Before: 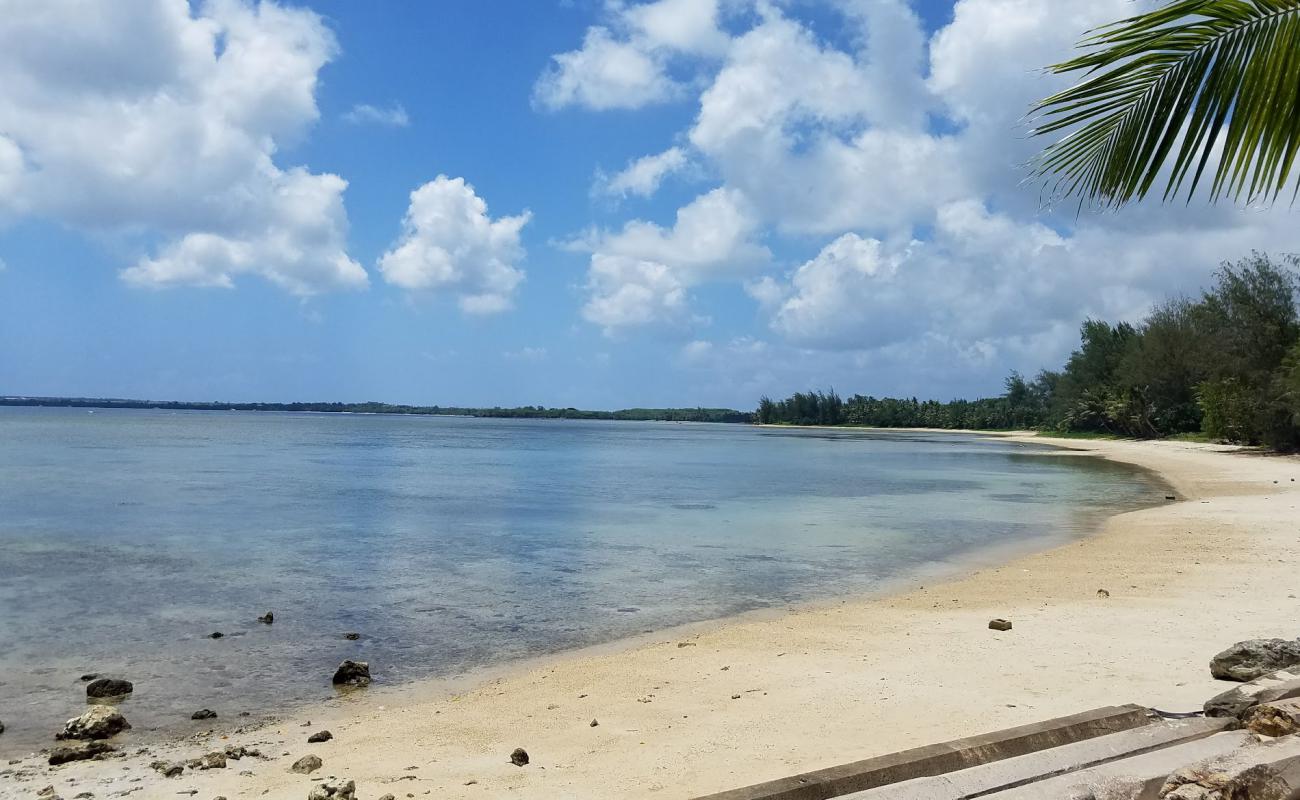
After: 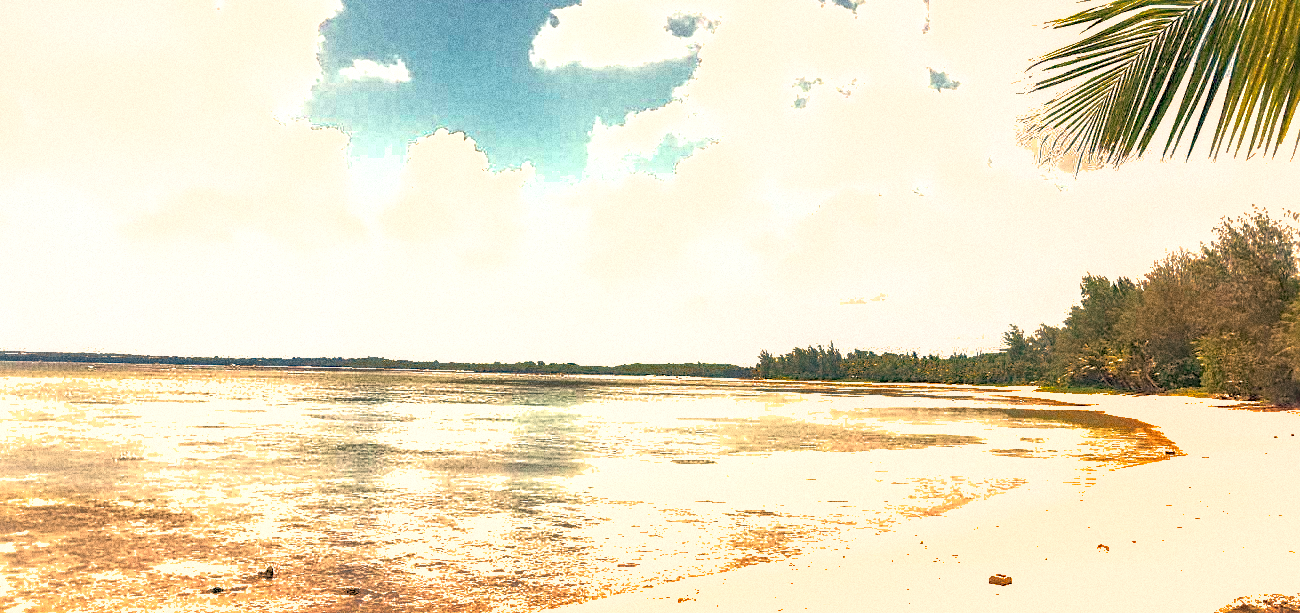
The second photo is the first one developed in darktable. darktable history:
crop: top 5.667%, bottom 17.637%
exposure: black level correction 0, exposure 1.7 EV, compensate exposure bias true, compensate highlight preservation false
grain: coarseness 14.49 ISO, strength 48.04%, mid-tones bias 35%
local contrast: on, module defaults
sharpen: on, module defaults
white balance: red 1.467, blue 0.684
shadows and highlights: shadows 60, highlights -60
